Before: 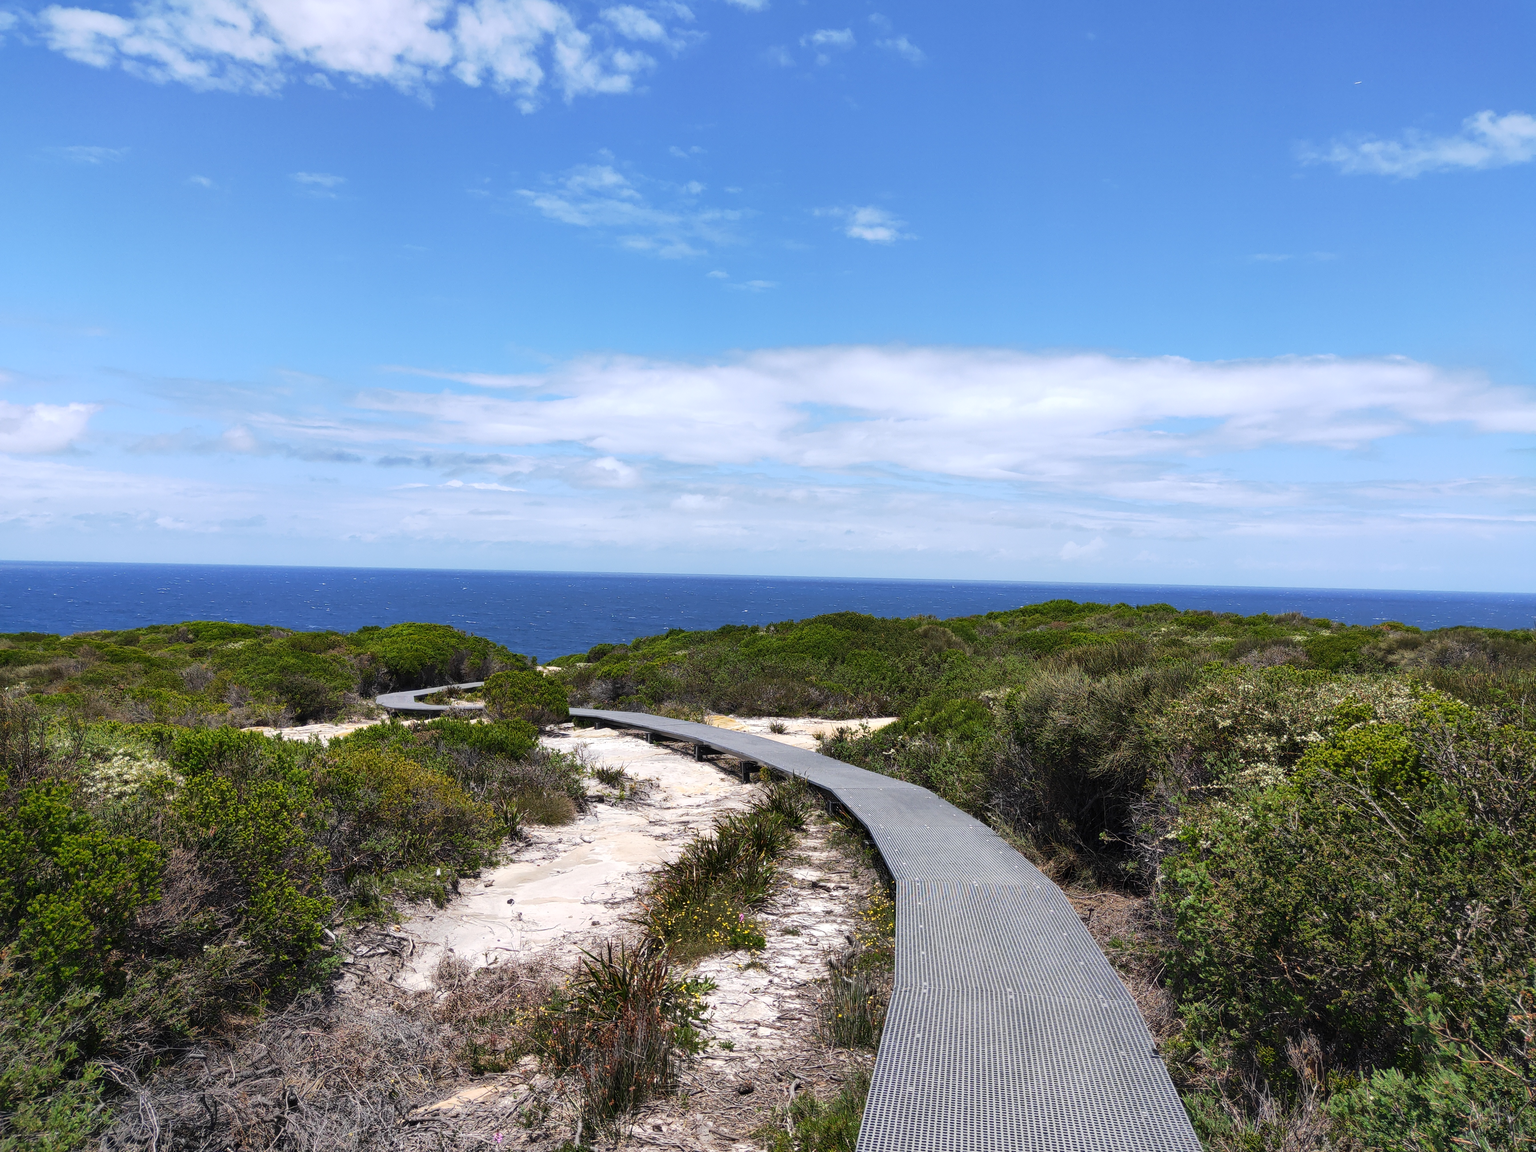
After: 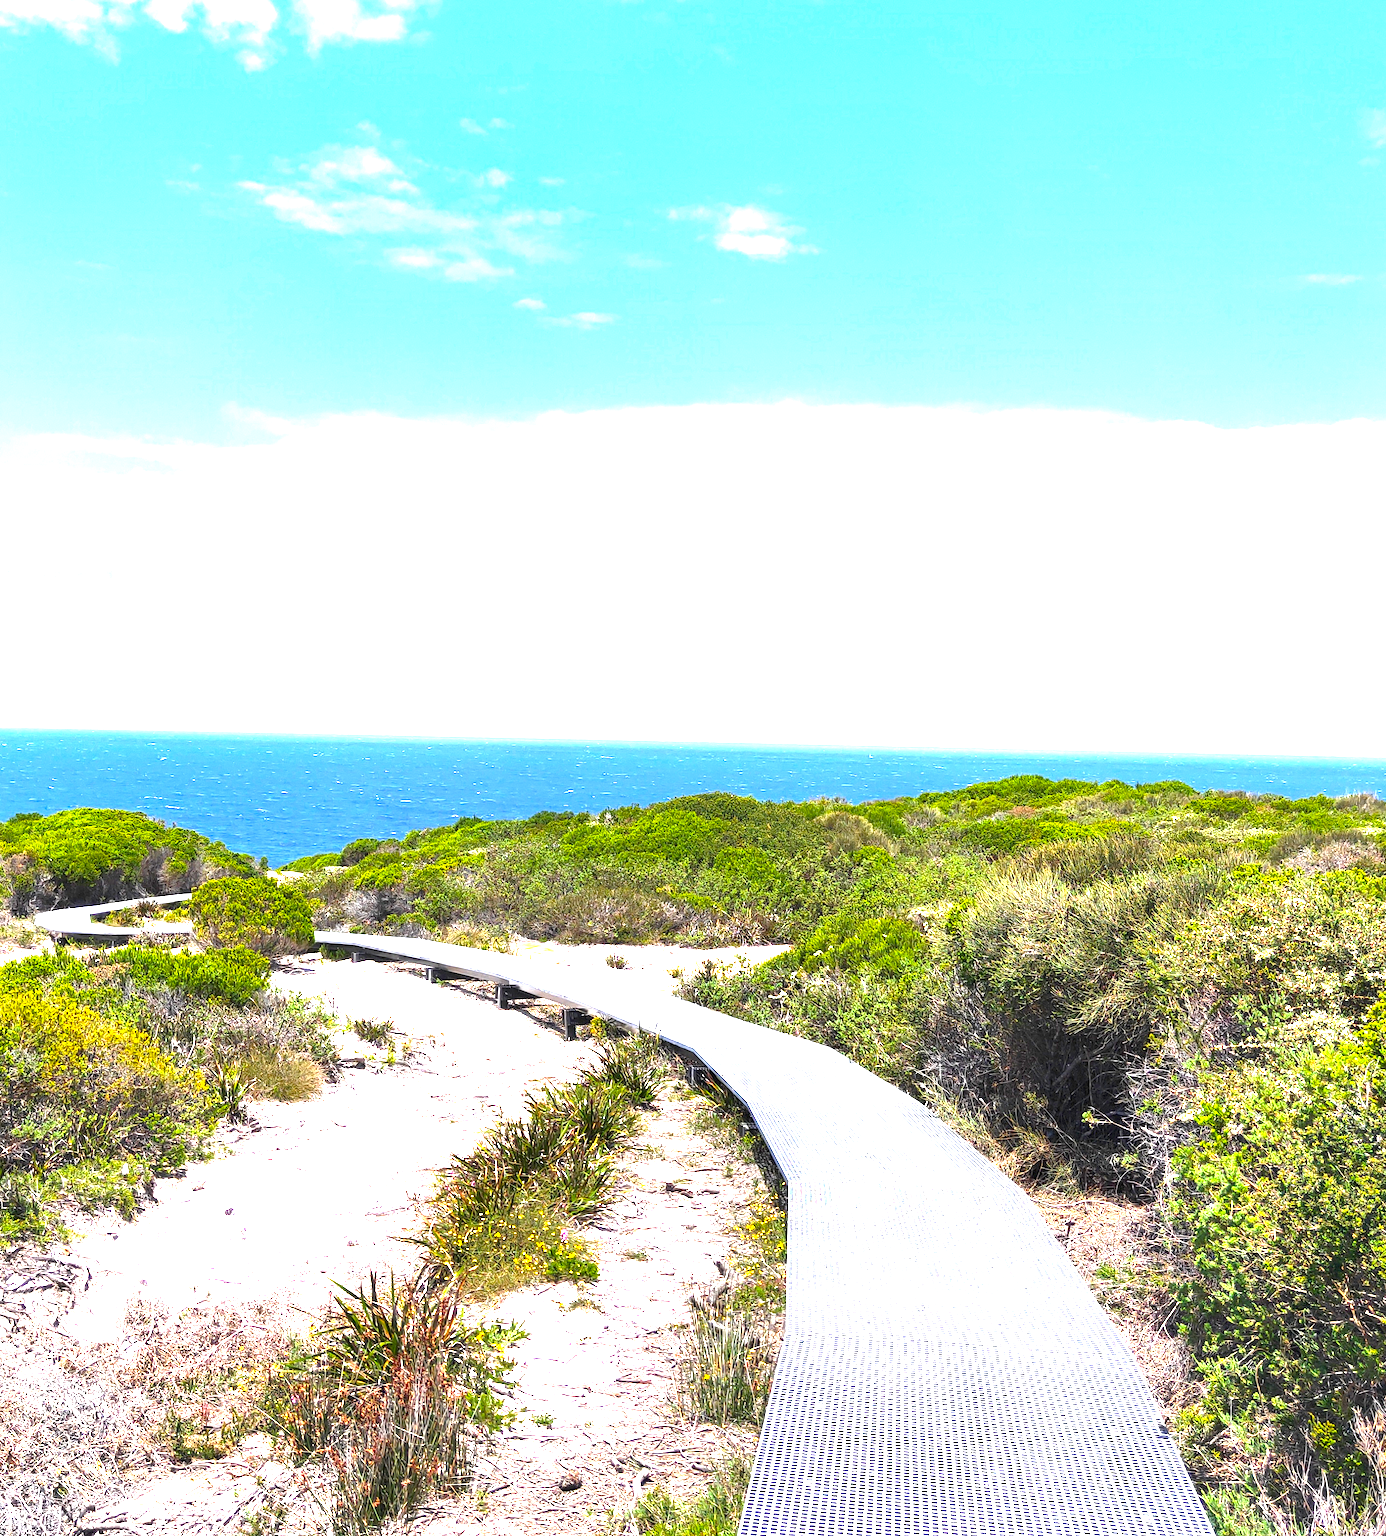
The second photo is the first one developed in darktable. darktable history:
white balance: emerald 1
crop and rotate: left 22.918%, top 5.629%, right 14.711%, bottom 2.247%
color balance rgb: perceptual saturation grading › global saturation 30%, global vibrance 10%
exposure: black level correction 0, exposure 2.327 EV, compensate exposure bias true, compensate highlight preservation false
